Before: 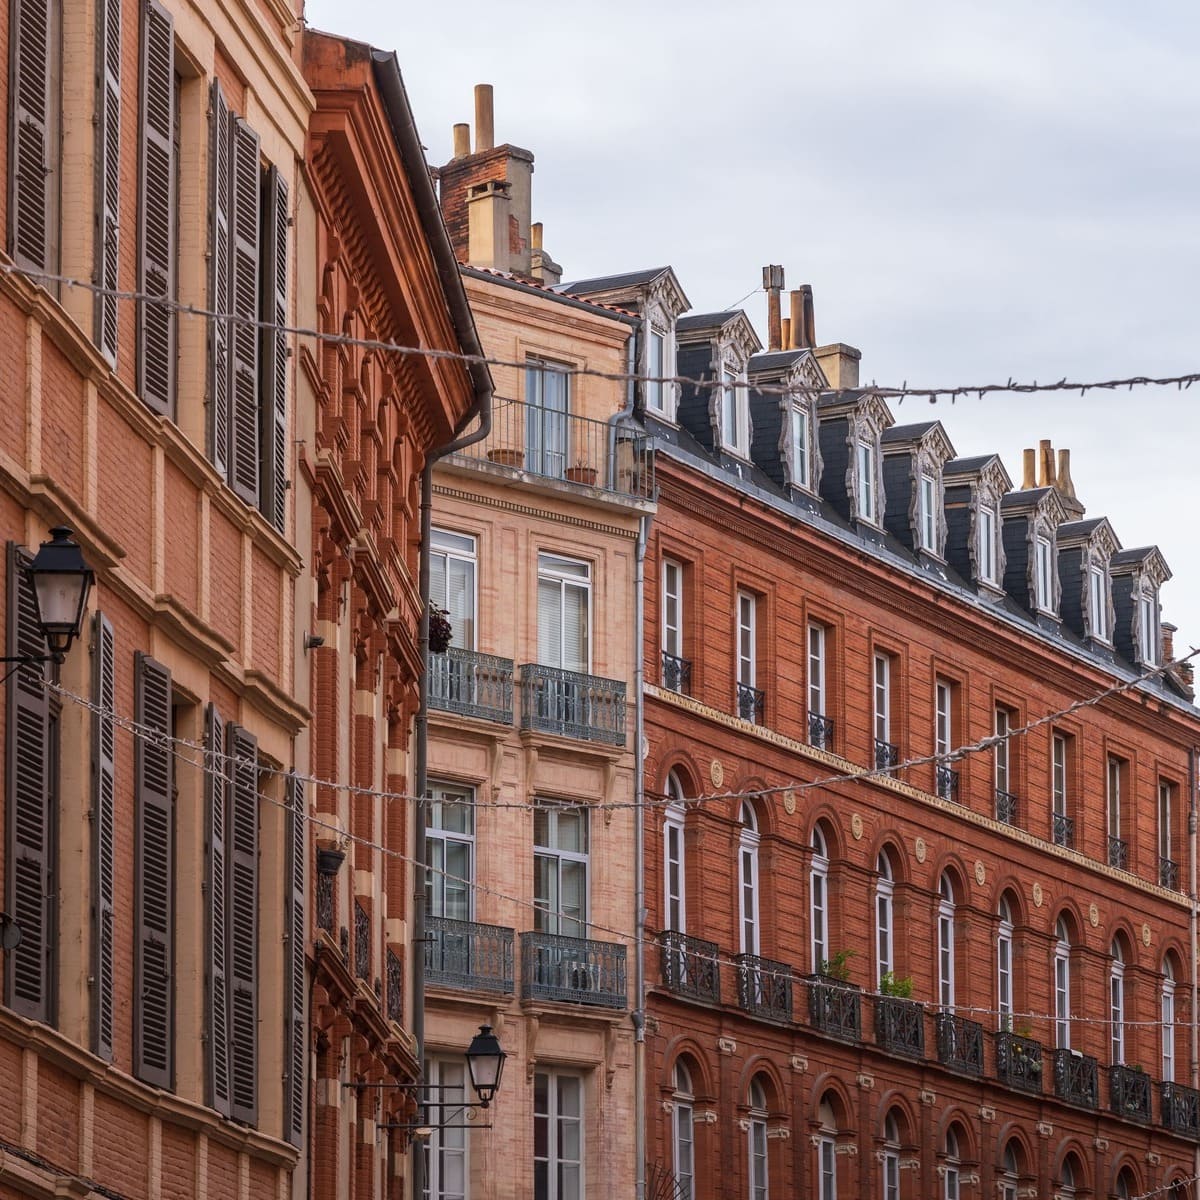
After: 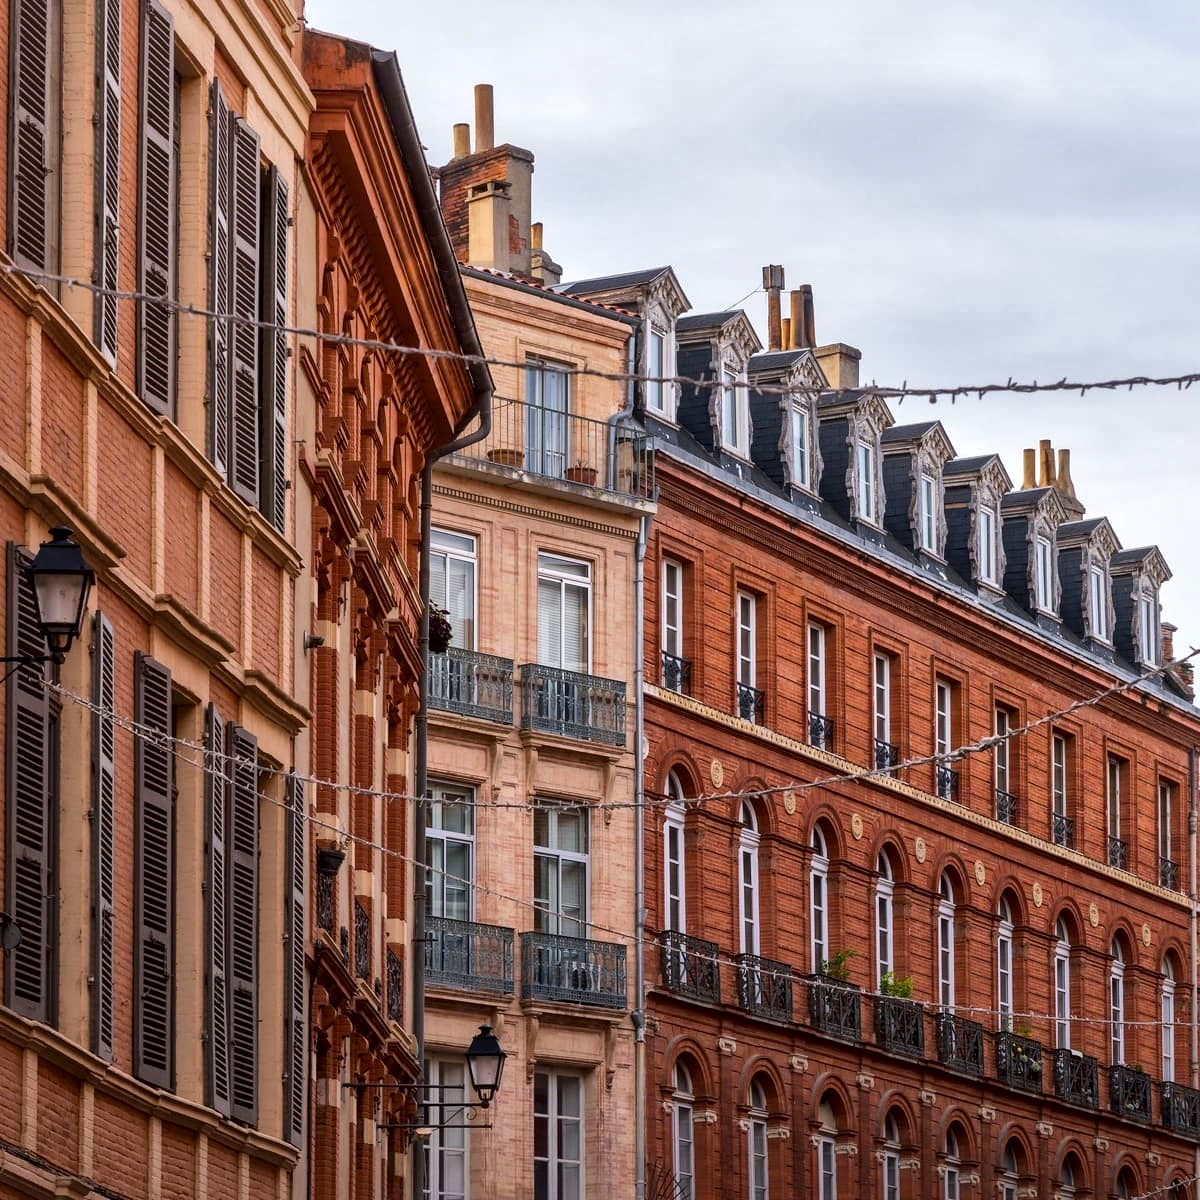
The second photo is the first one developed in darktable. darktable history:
local contrast: mode bilateral grid, contrast 21, coarseness 49, detail 171%, midtone range 0.2
color balance rgb: shadows lift › chroma 1.03%, shadows lift › hue 240.99°, perceptual saturation grading › global saturation 19.933%
